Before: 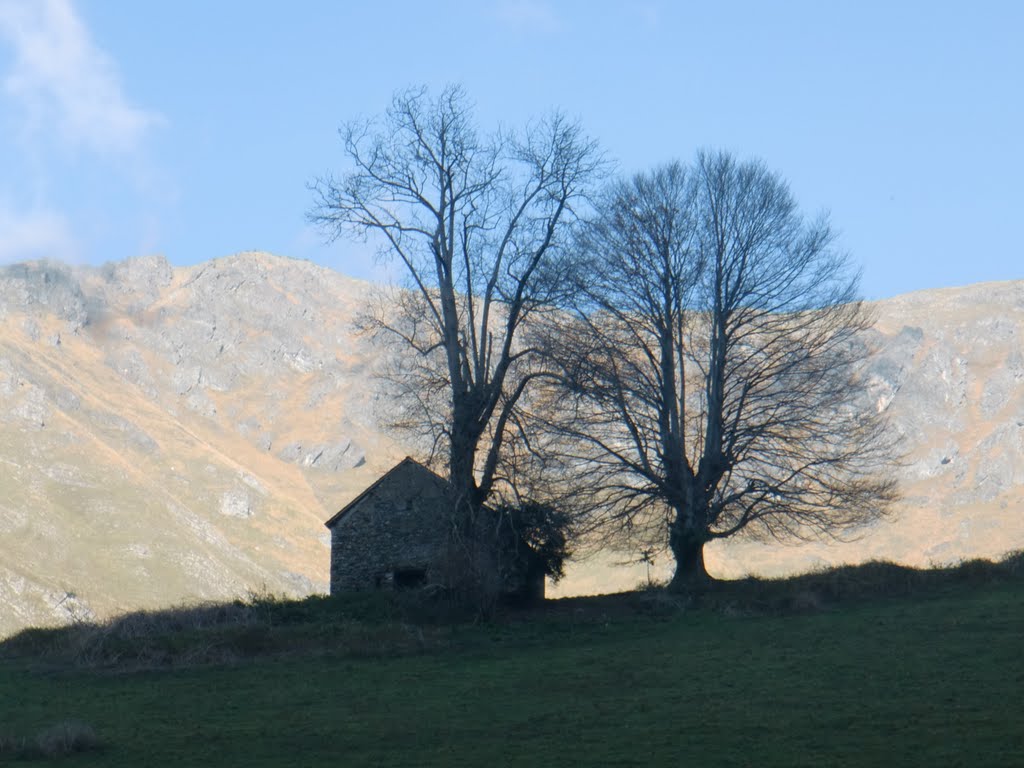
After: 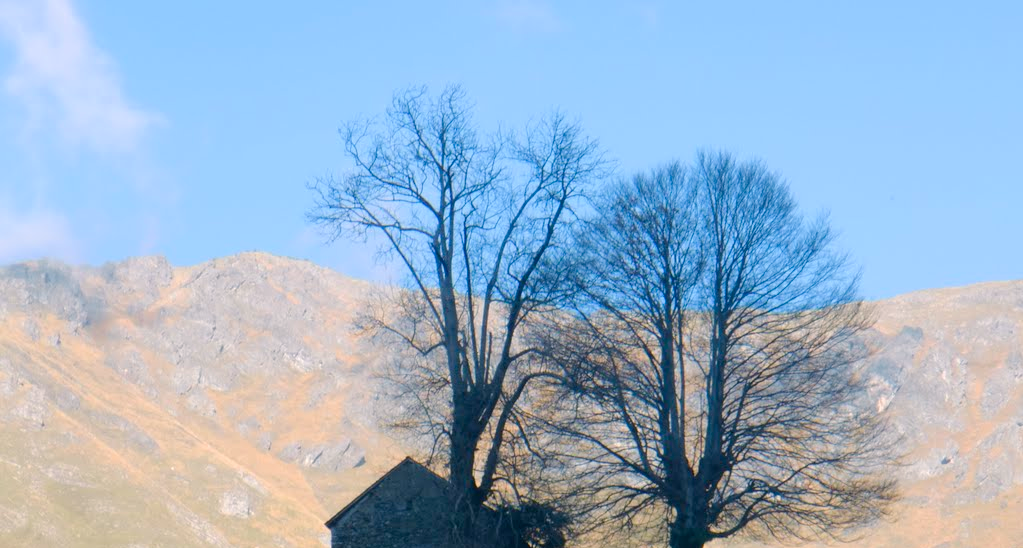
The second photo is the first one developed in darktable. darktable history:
color balance rgb: shadows lift › chroma 0.883%, shadows lift › hue 110.33°, power › chroma 0.985%, power › hue 256.09°, highlights gain › chroma 1.396%, highlights gain › hue 50.2°, perceptual saturation grading › global saturation 1.101%, perceptual saturation grading › highlights -1.407%, perceptual saturation grading › mid-tones 4.167%, perceptual saturation grading › shadows 9.077%, perceptual brilliance grading › mid-tones 9.058%, perceptual brilliance grading › shadows 15.625%, global vibrance 39.193%
crop: right 0.001%, bottom 28.533%
